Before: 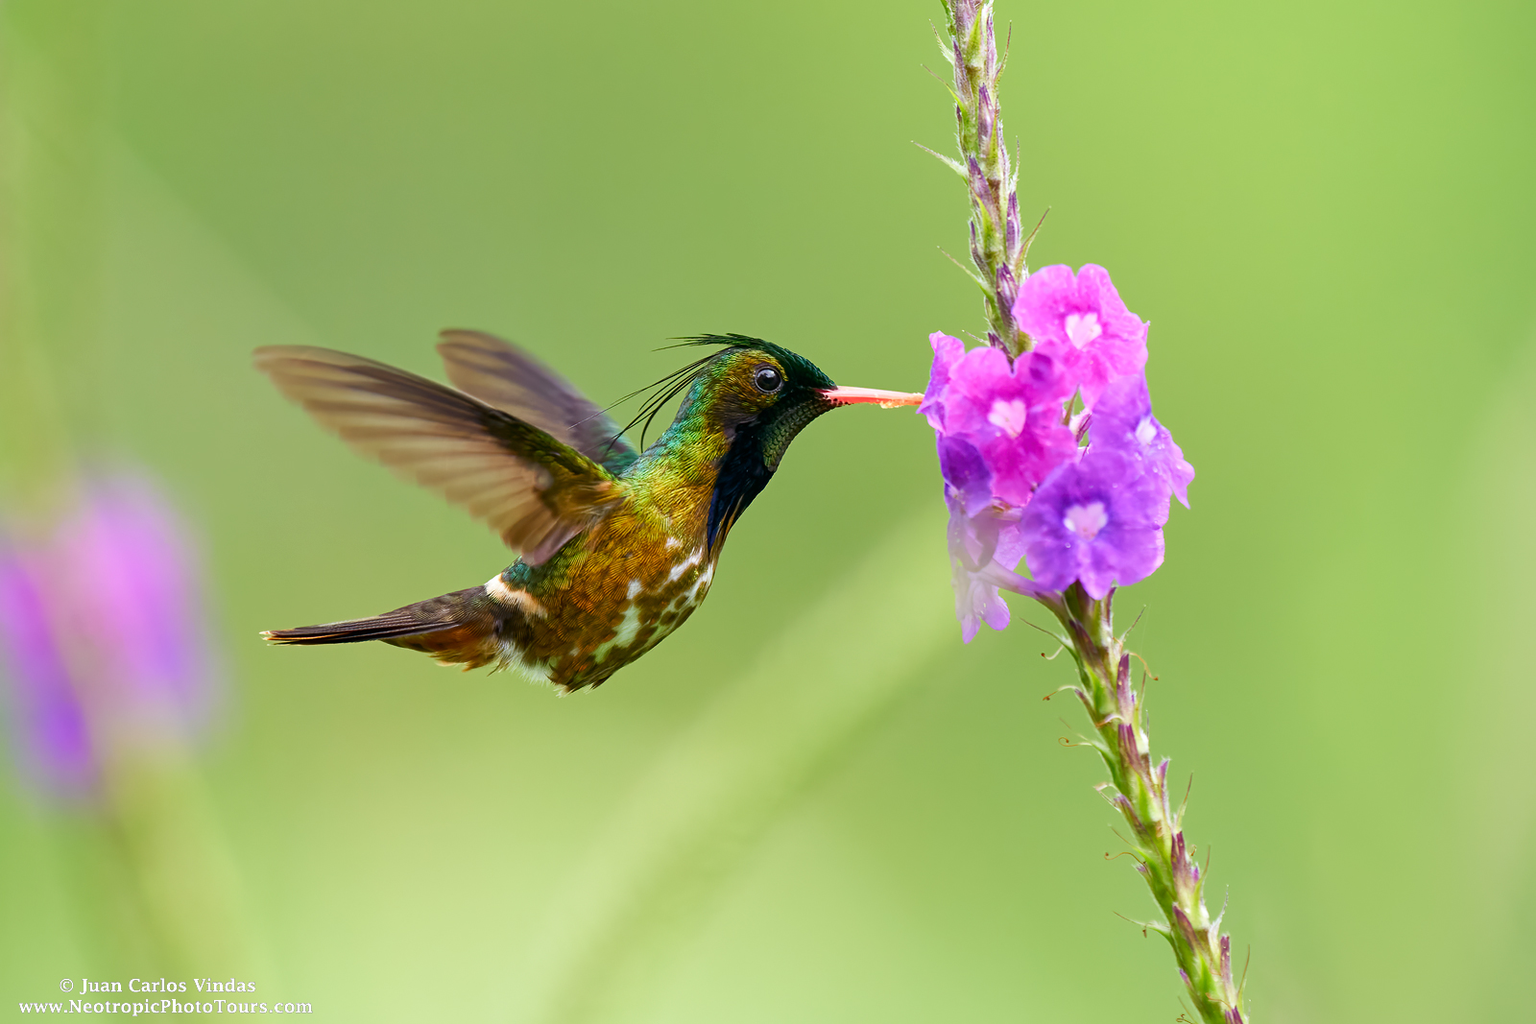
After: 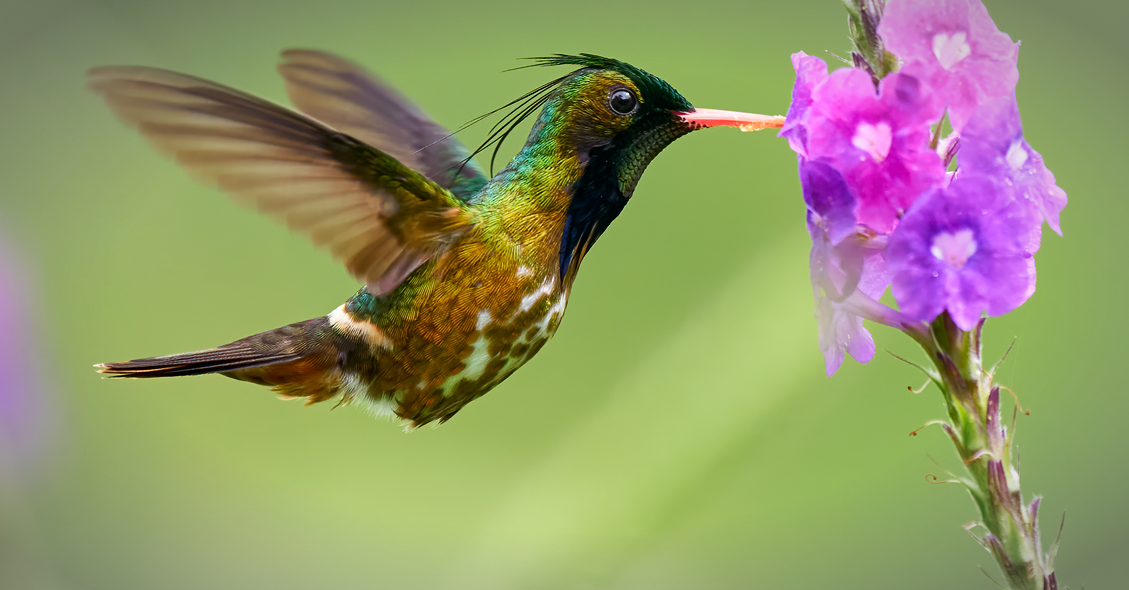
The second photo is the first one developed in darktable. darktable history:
vignetting: automatic ratio true
crop: left 11.123%, top 27.61%, right 18.3%, bottom 17.034%
